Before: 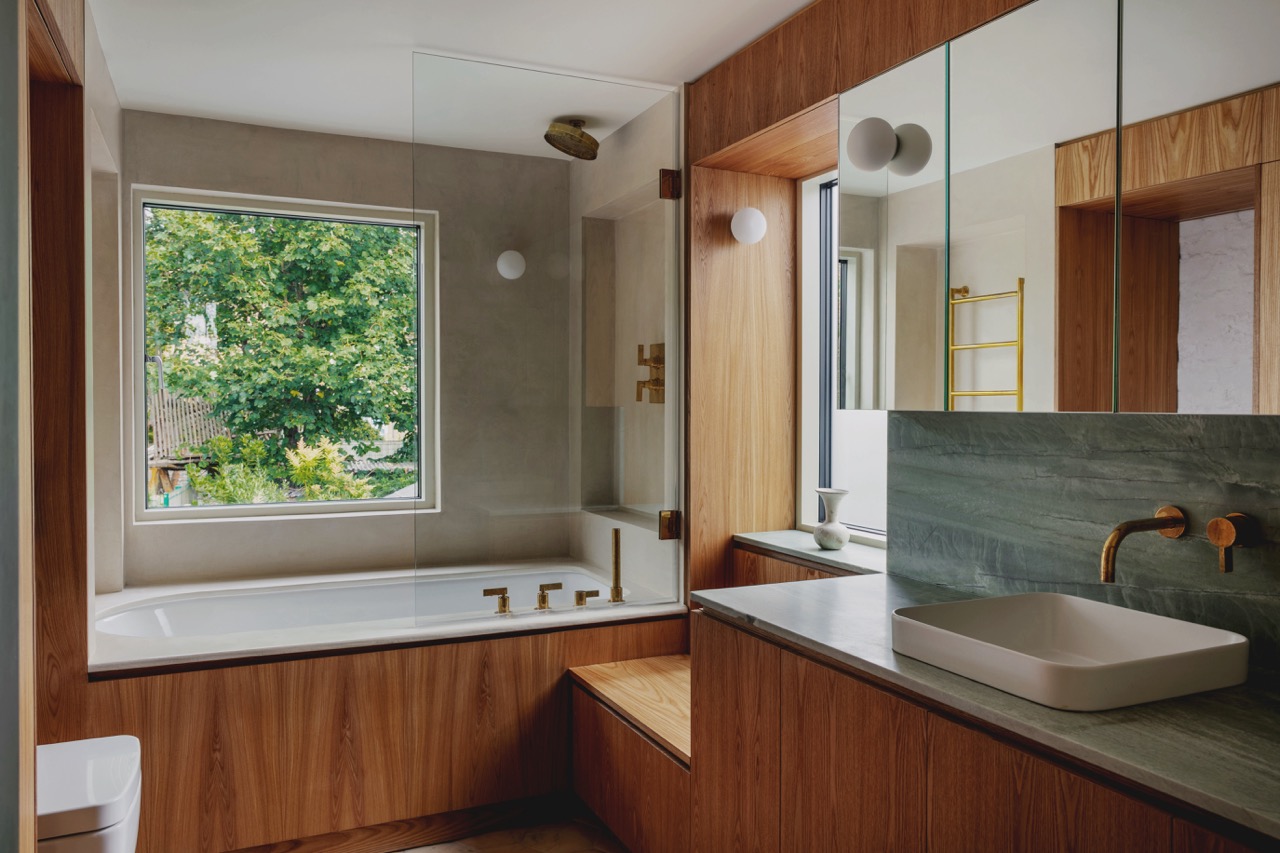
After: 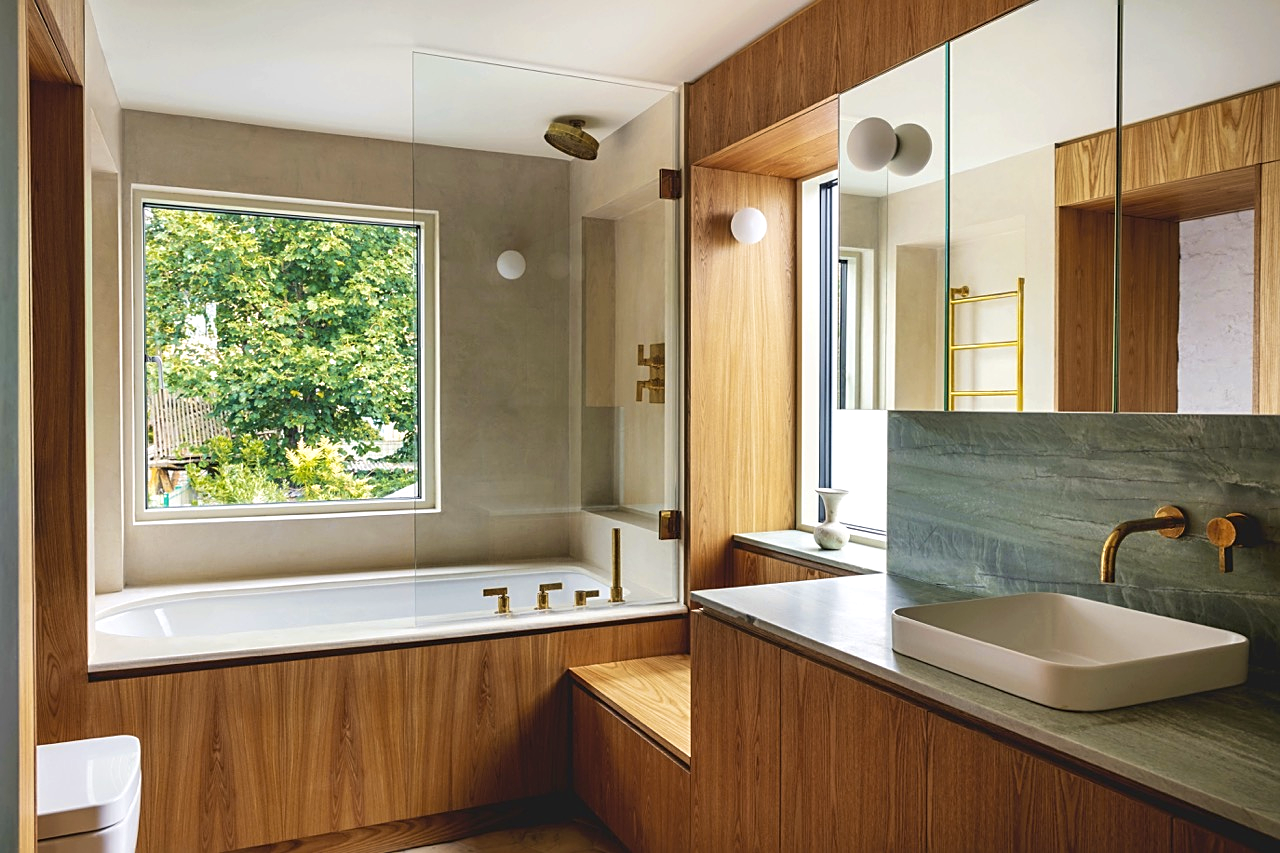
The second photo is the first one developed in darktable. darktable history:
sharpen: on, module defaults
exposure: exposure 0.648 EV, compensate highlight preservation false
velvia: on, module defaults
color contrast: green-magenta contrast 0.8, blue-yellow contrast 1.1, unbound 0
